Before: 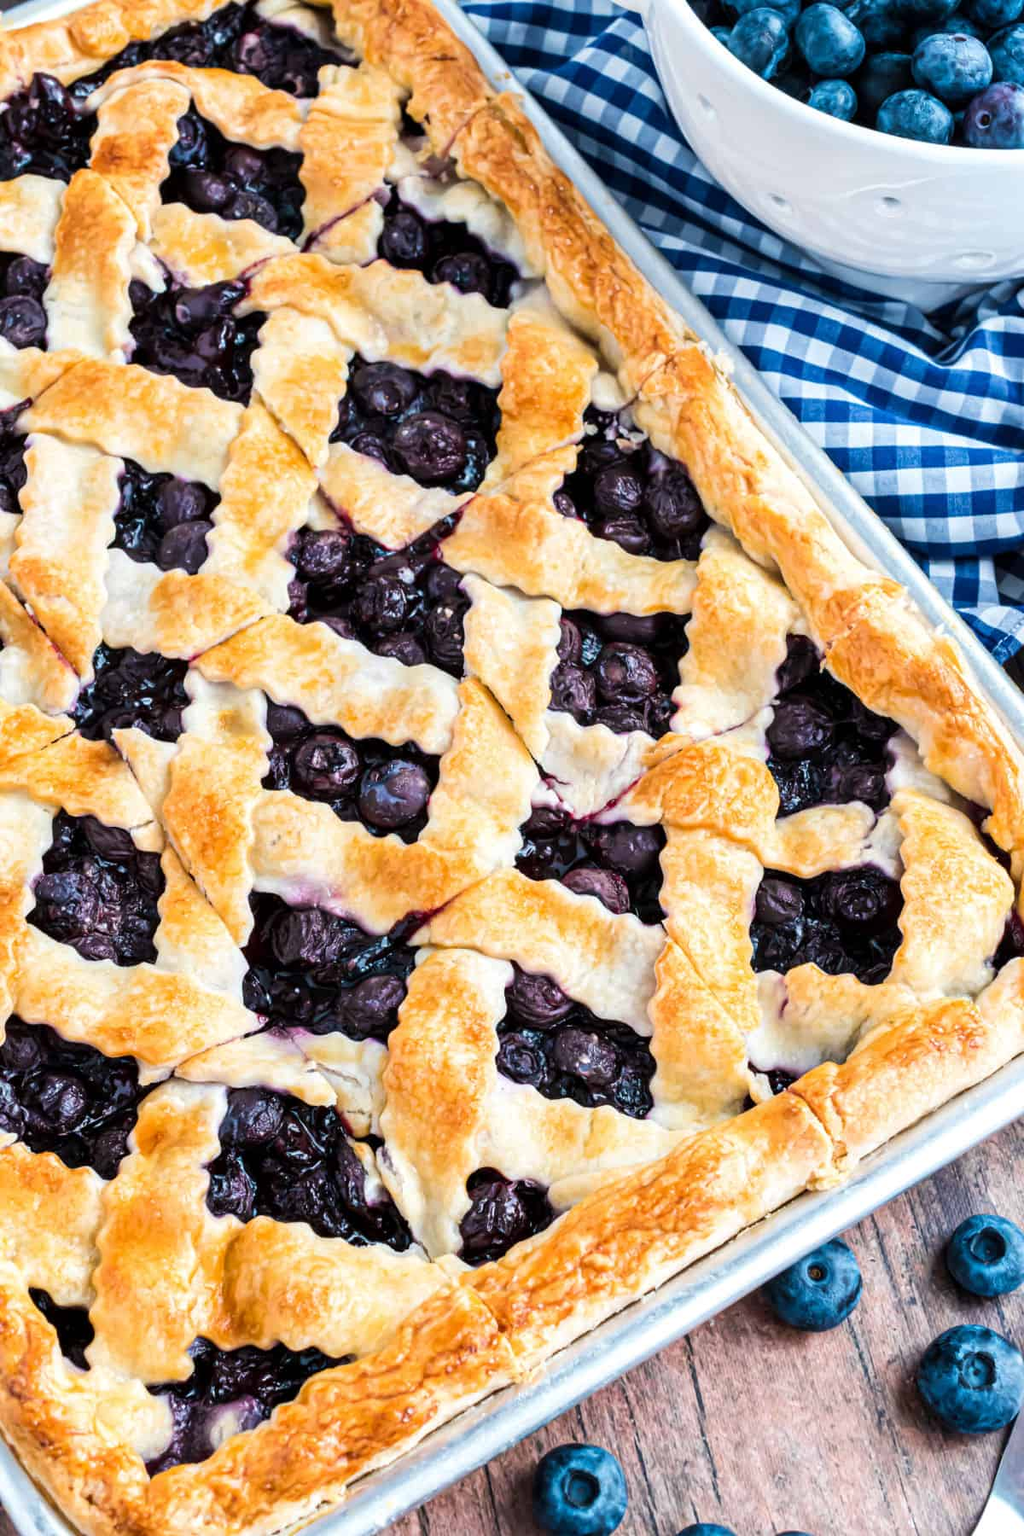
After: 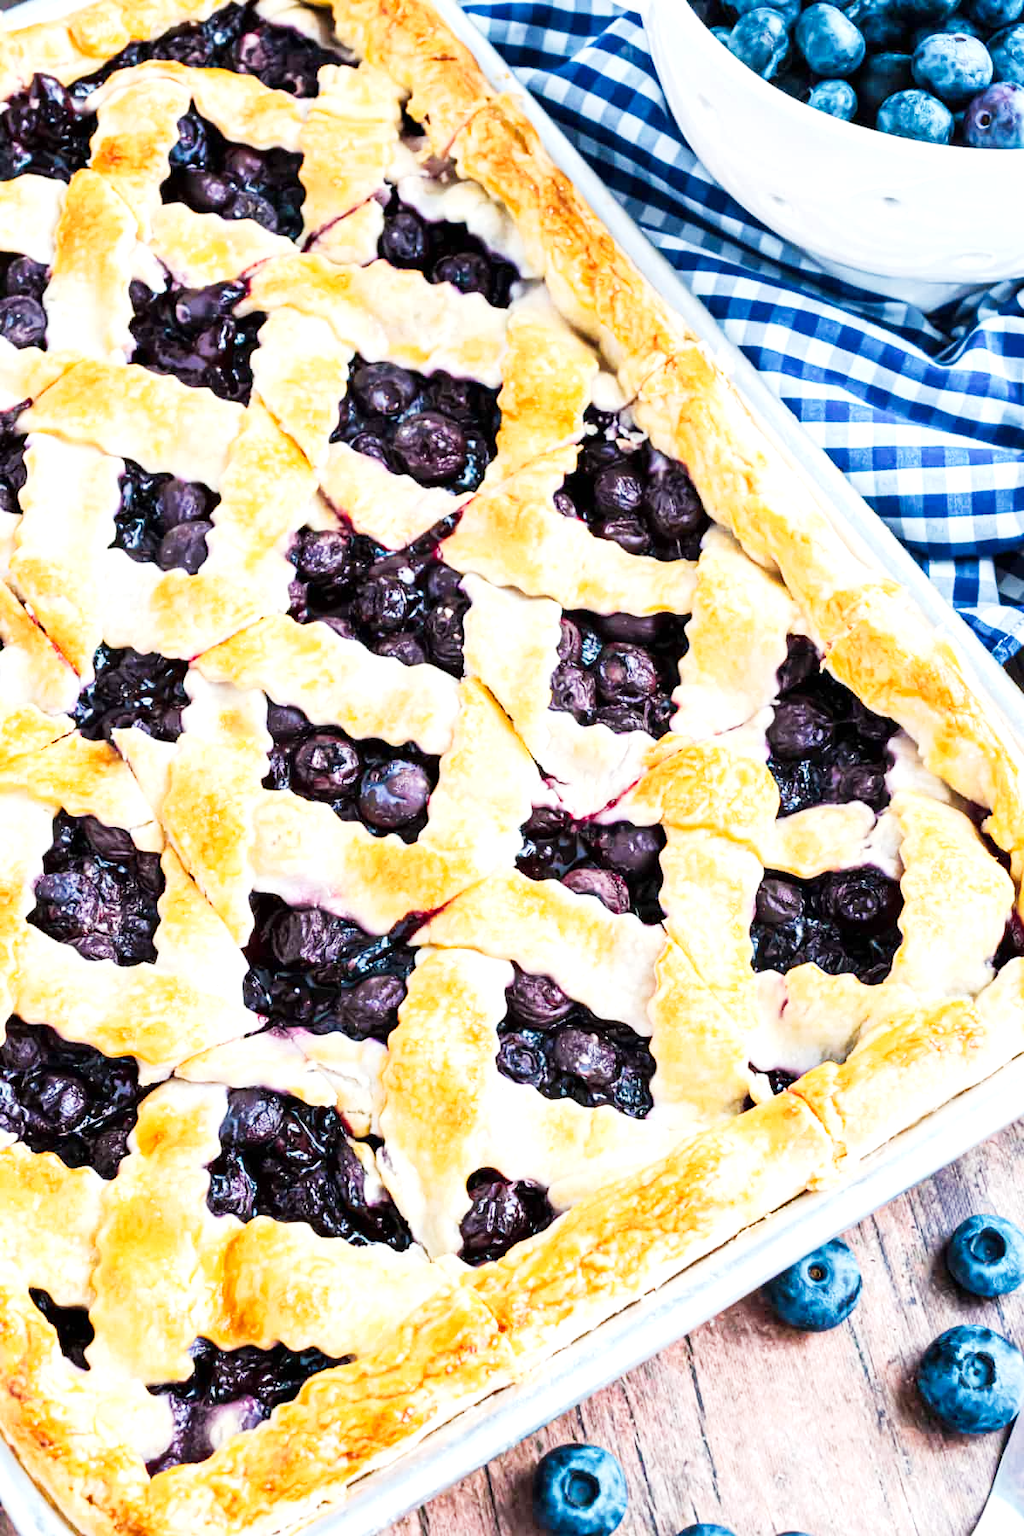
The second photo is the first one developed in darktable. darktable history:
exposure: exposure 0.49 EV, compensate highlight preservation false
tone curve: curves: ch0 [(0, 0) (0.055, 0.057) (0.258, 0.307) (0.434, 0.543) (0.517, 0.657) (0.745, 0.874) (1, 1)]; ch1 [(0, 0) (0.346, 0.307) (0.418, 0.383) (0.46, 0.439) (0.482, 0.493) (0.502, 0.497) (0.517, 0.506) (0.55, 0.561) (0.588, 0.61) (0.646, 0.688) (1, 1)]; ch2 [(0, 0) (0.346, 0.34) (0.431, 0.45) (0.485, 0.499) (0.5, 0.503) (0.527, 0.508) (0.545, 0.562) (0.679, 0.706) (1, 1)], preserve colors none
